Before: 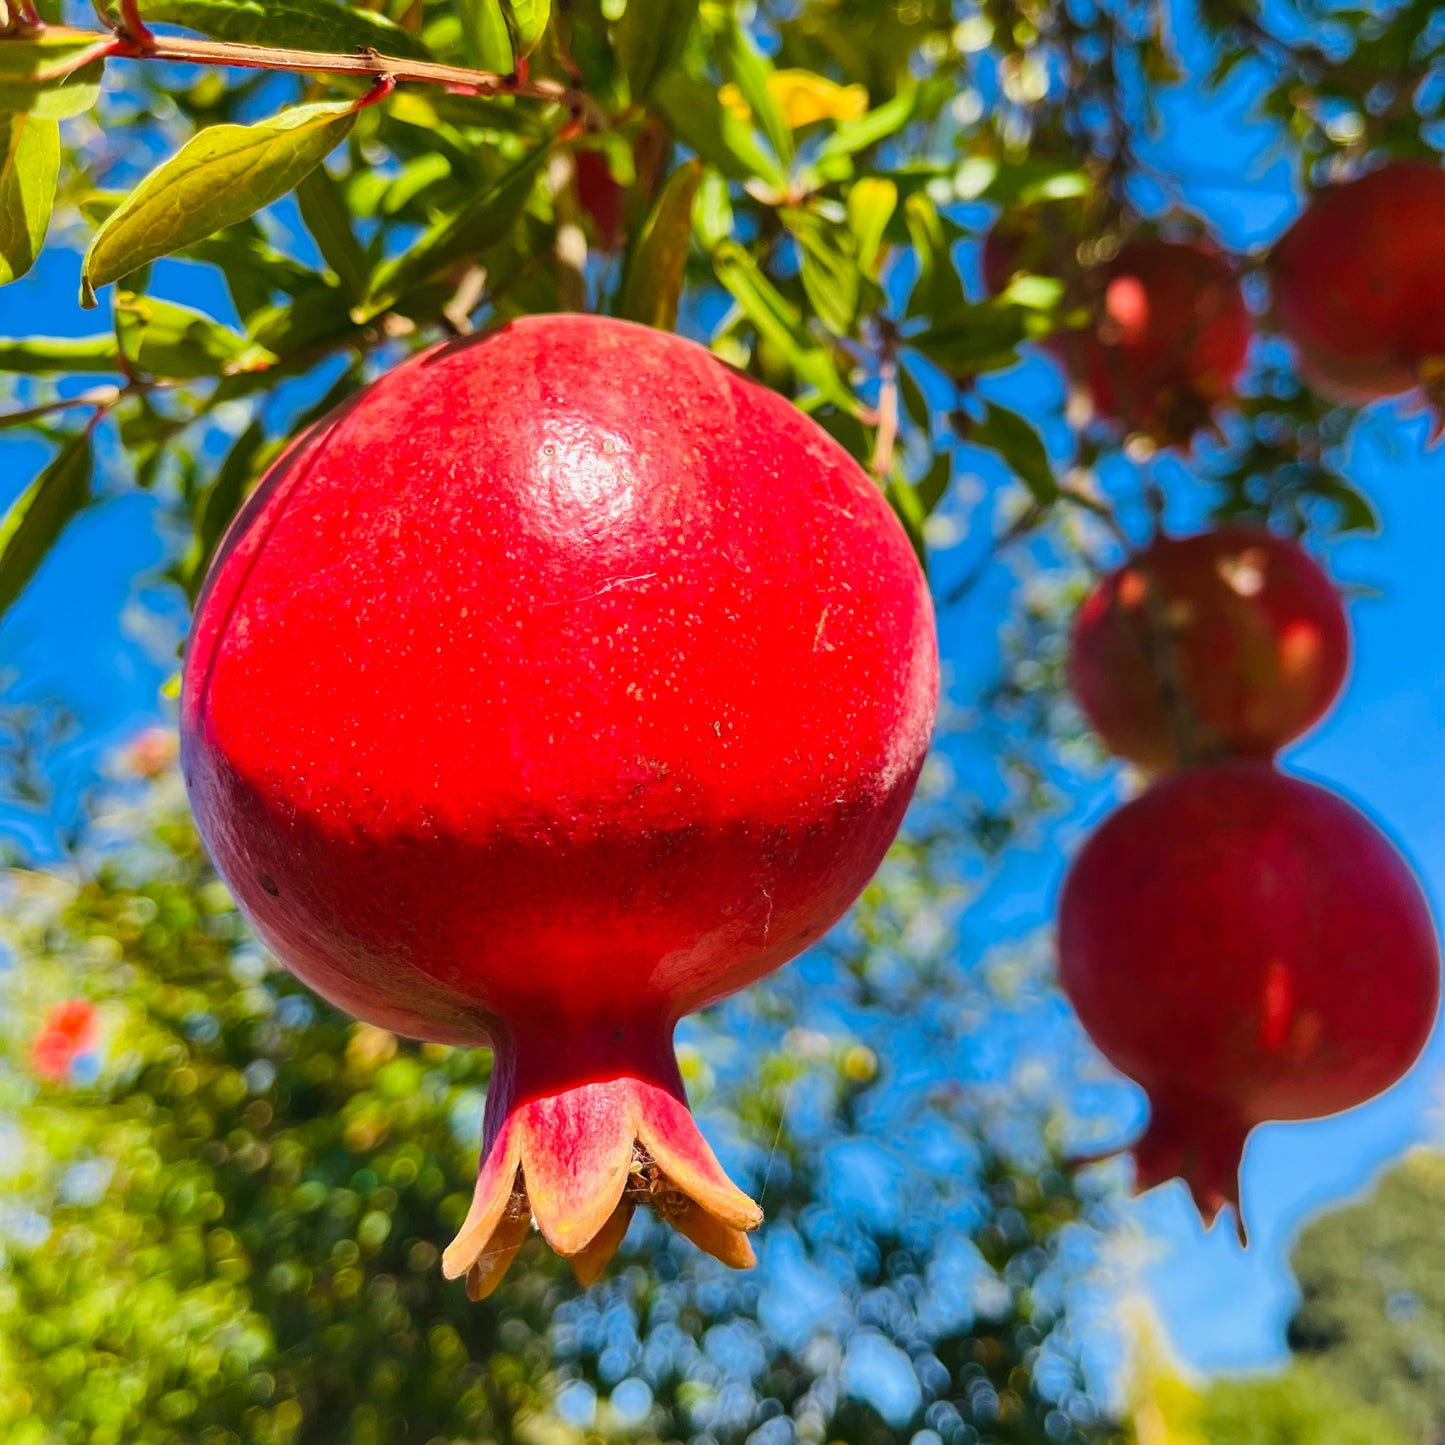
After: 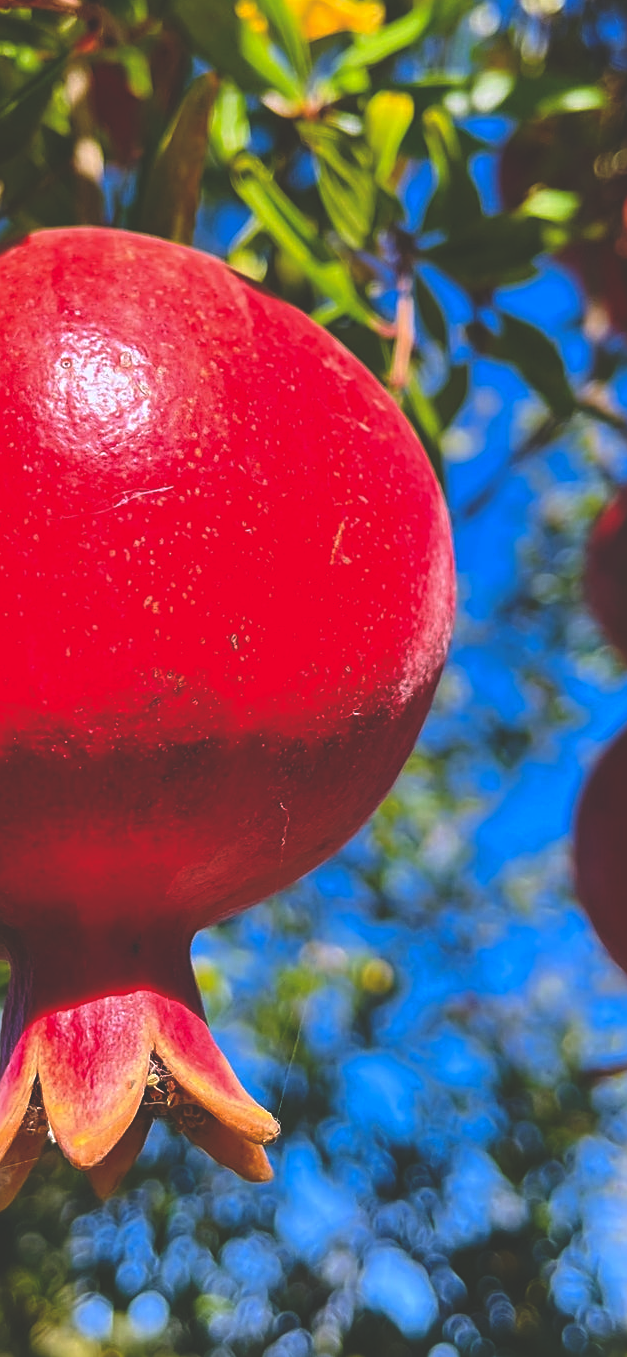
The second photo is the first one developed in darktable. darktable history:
rgb curve: curves: ch0 [(0, 0.186) (0.314, 0.284) (0.775, 0.708) (1, 1)], compensate middle gray true, preserve colors none
white balance: red 1.004, blue 1.096
crop: left 33.452%, top 6.025%, right 23.155%
sharpen: on, module defaults
